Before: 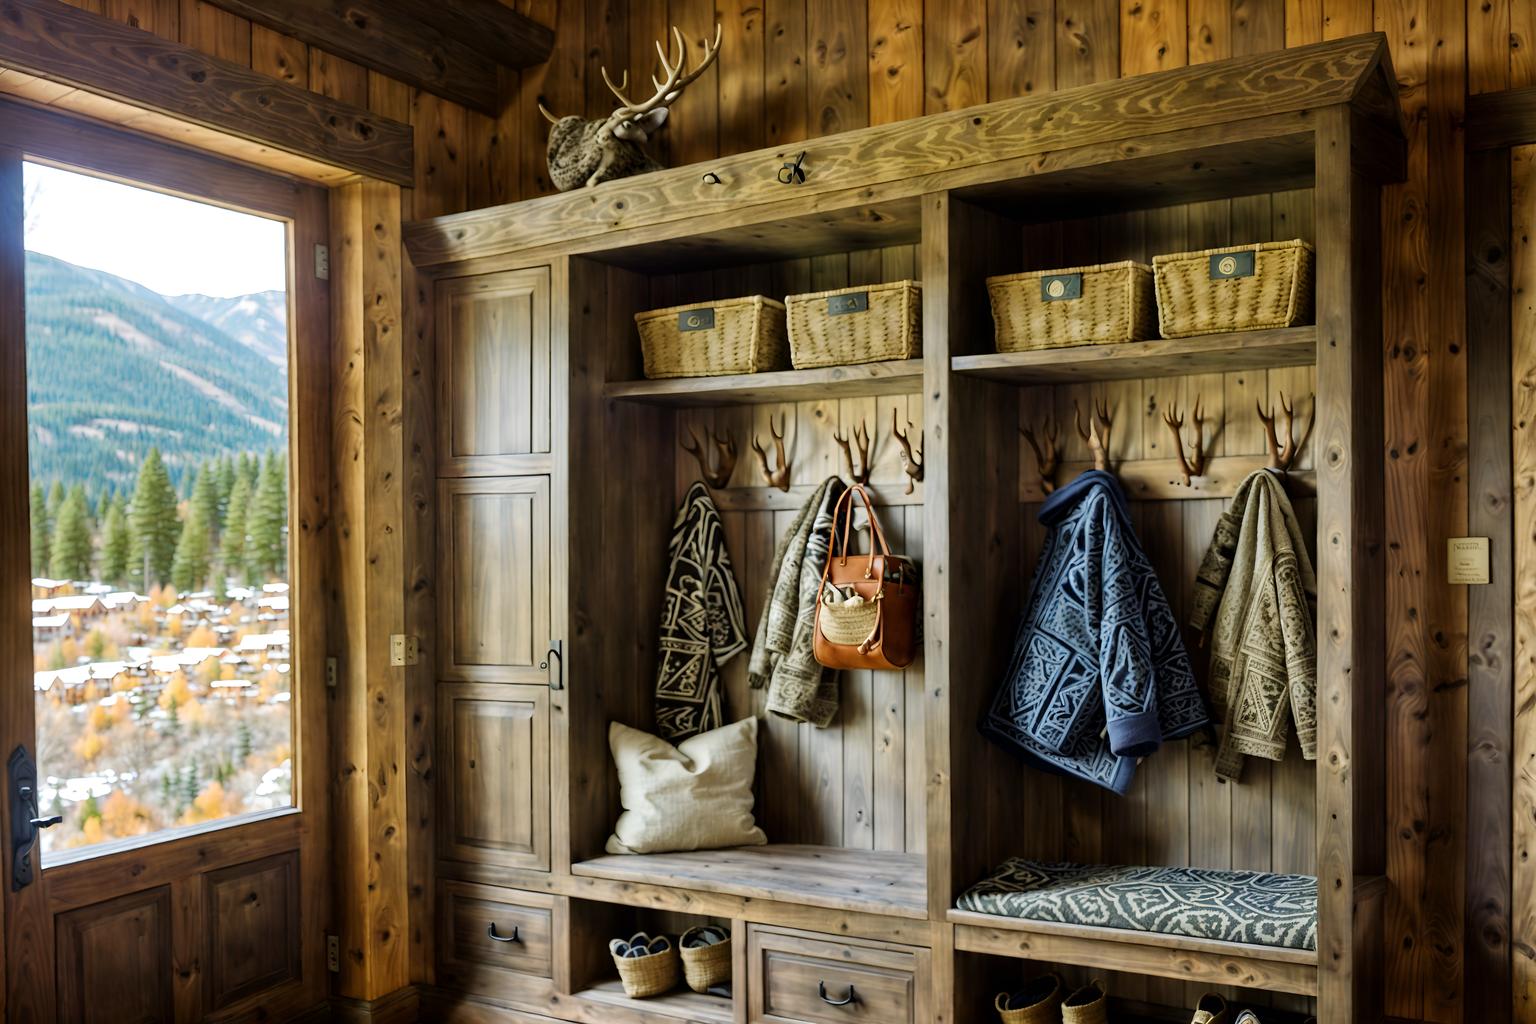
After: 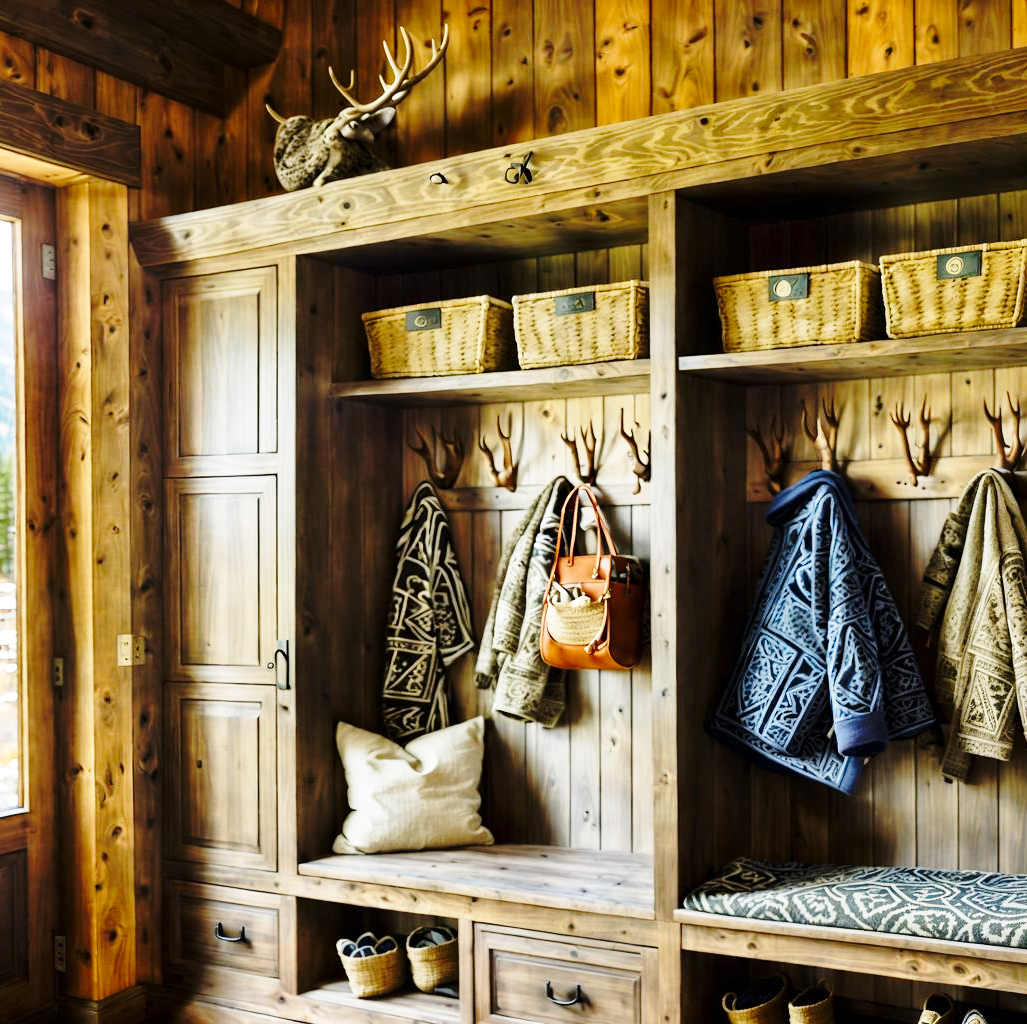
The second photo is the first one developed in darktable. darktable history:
crop and rotate: left 17.808%, right 15.305%
base curve: curves: ch0 [(0, 0) (0.032, 0.037) (0.105, 0.228) (0.435, 0.76) (0.856, 0.983) (1, 1)], preserve colors none
